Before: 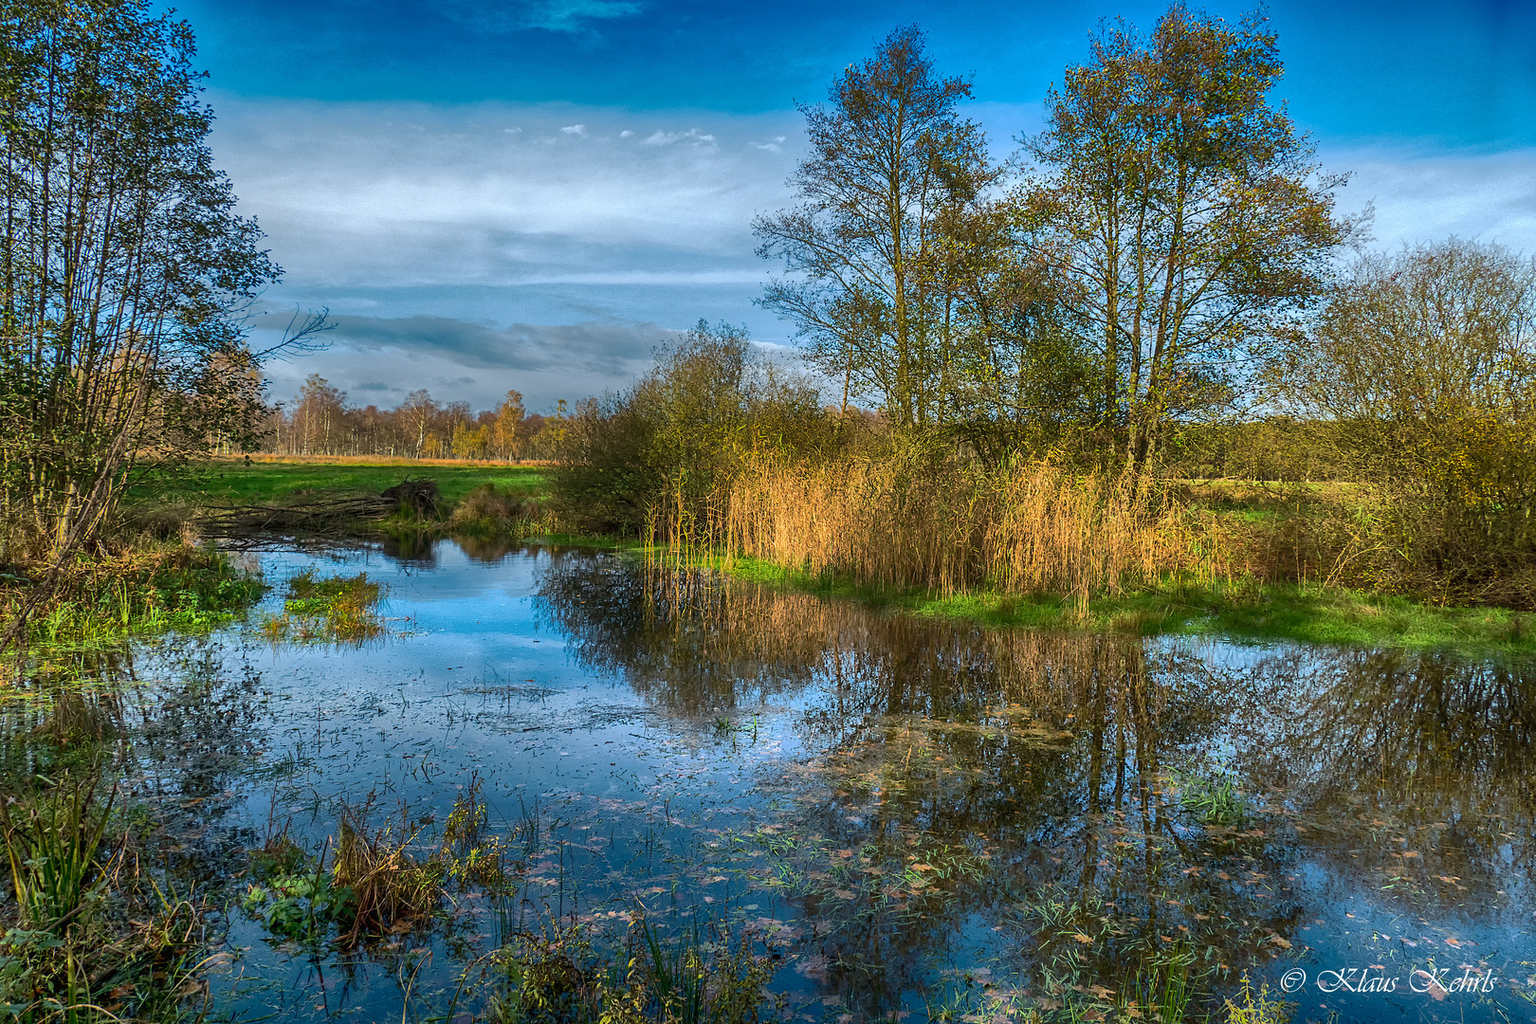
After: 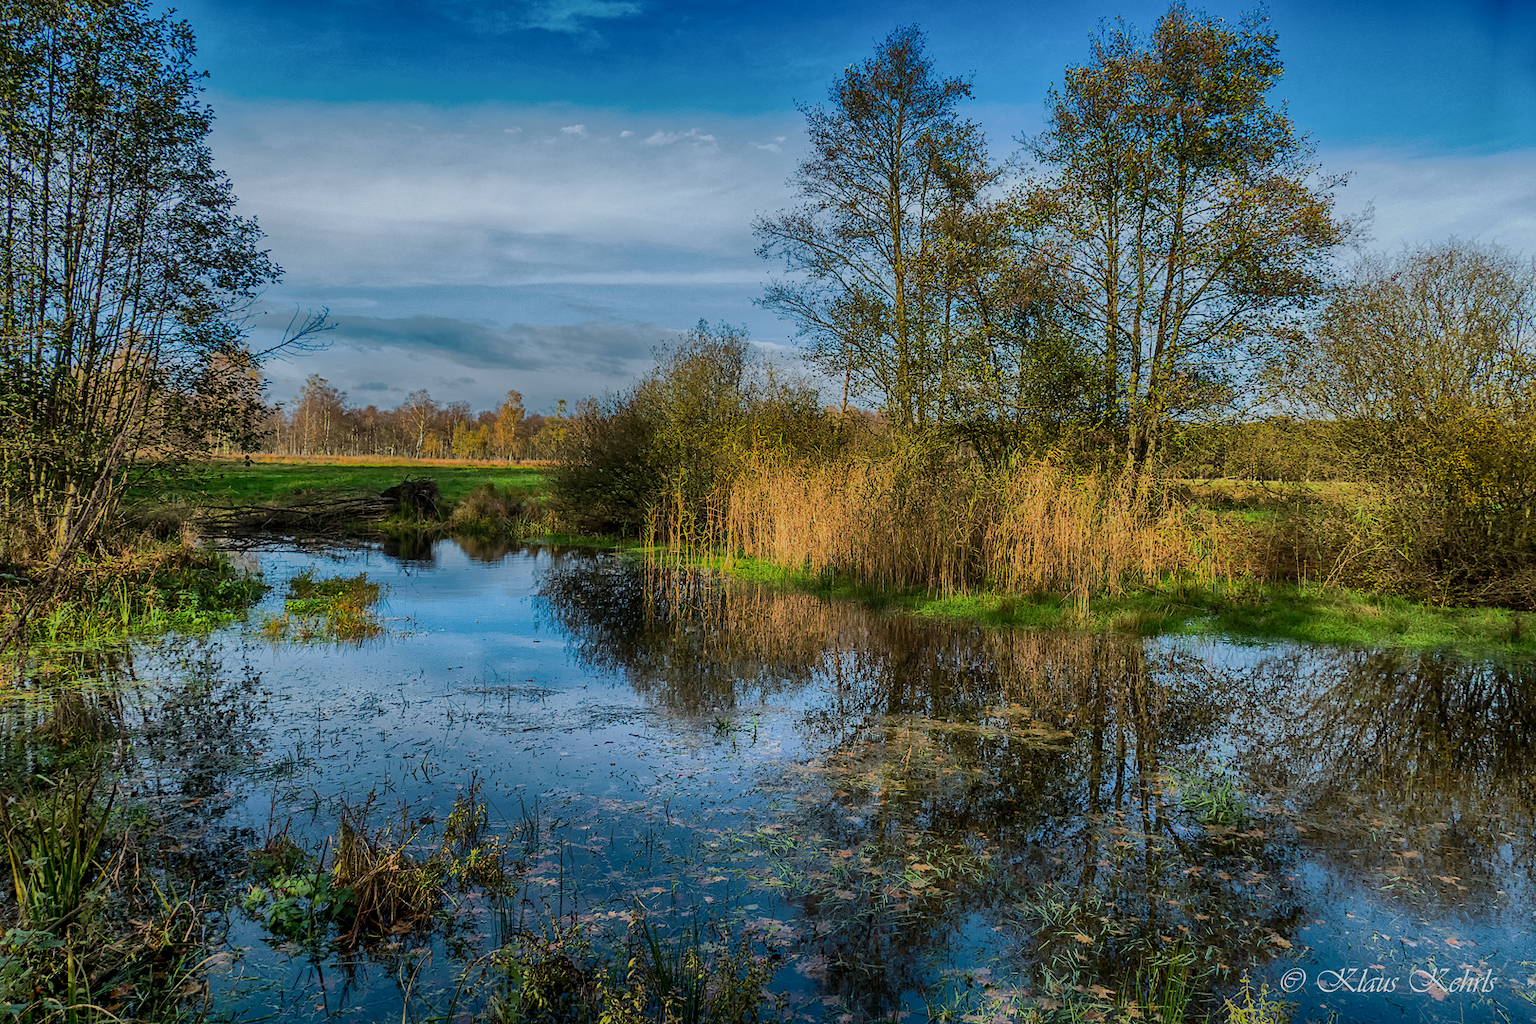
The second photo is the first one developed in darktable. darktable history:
exposure: exposure -0.11 EV, compensate exposure bias true, compensate highlight preservation false
filmic rgb: black relative exposure -7.65 EV, white relative exposure 4.56 EV, hardness 3.61
